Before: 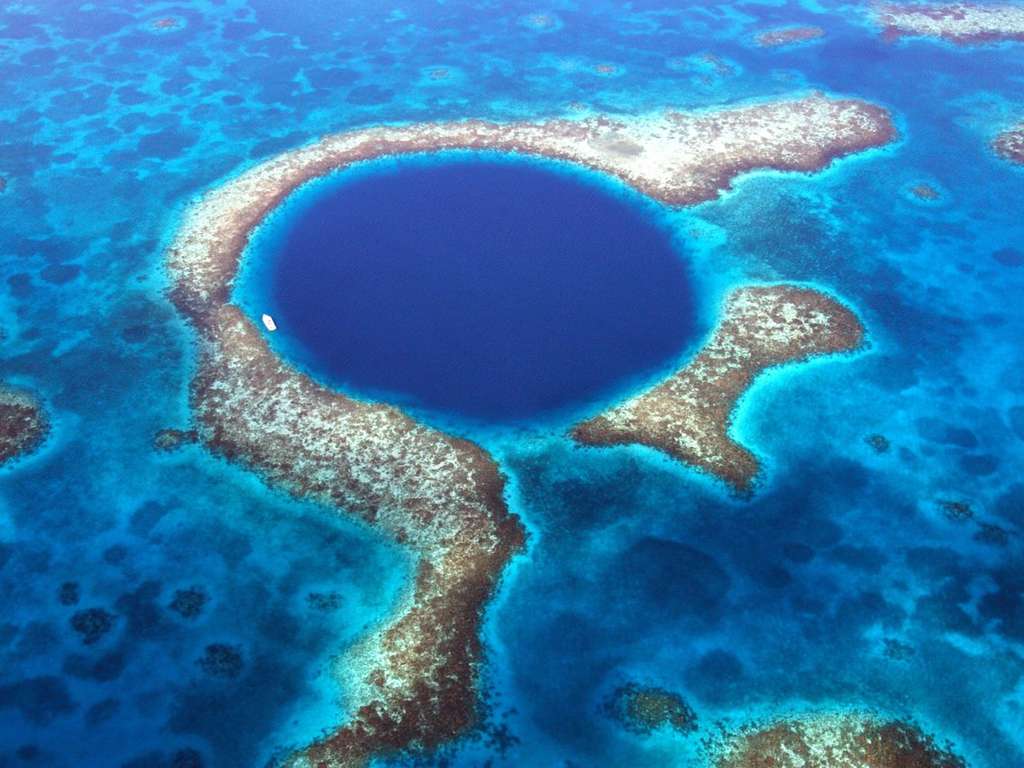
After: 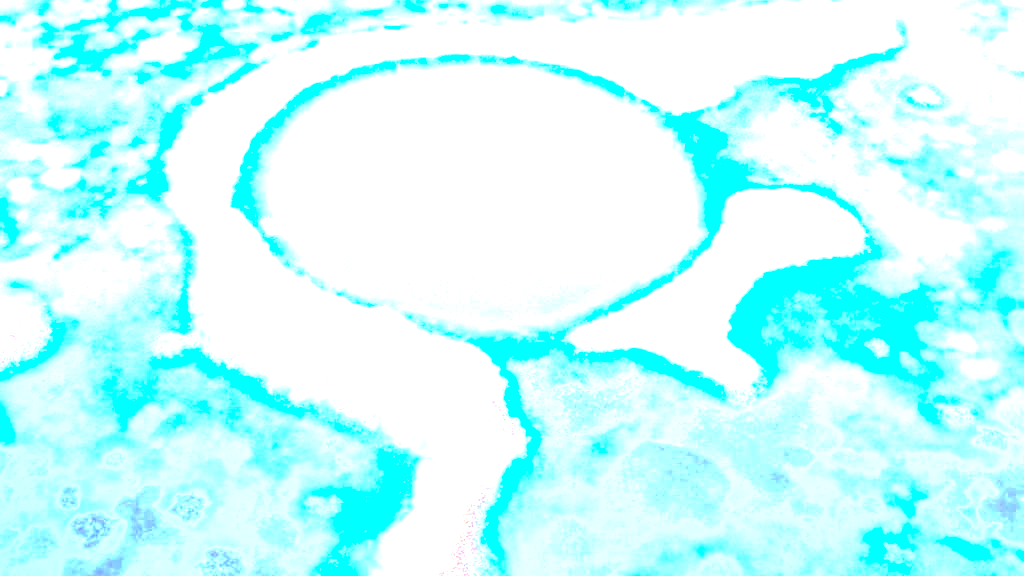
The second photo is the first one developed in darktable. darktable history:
local contrast: highlights 0%, shadows 0%, detail 200%, midtone range 0.25
exposure: black level correction 0, exposure 4 EV, compensate exposure bias true, compensate highlight preservation false
contrast brightness saturation: saturation -0.1
crop and rotate: top 12.5%, bottom 12.5%
